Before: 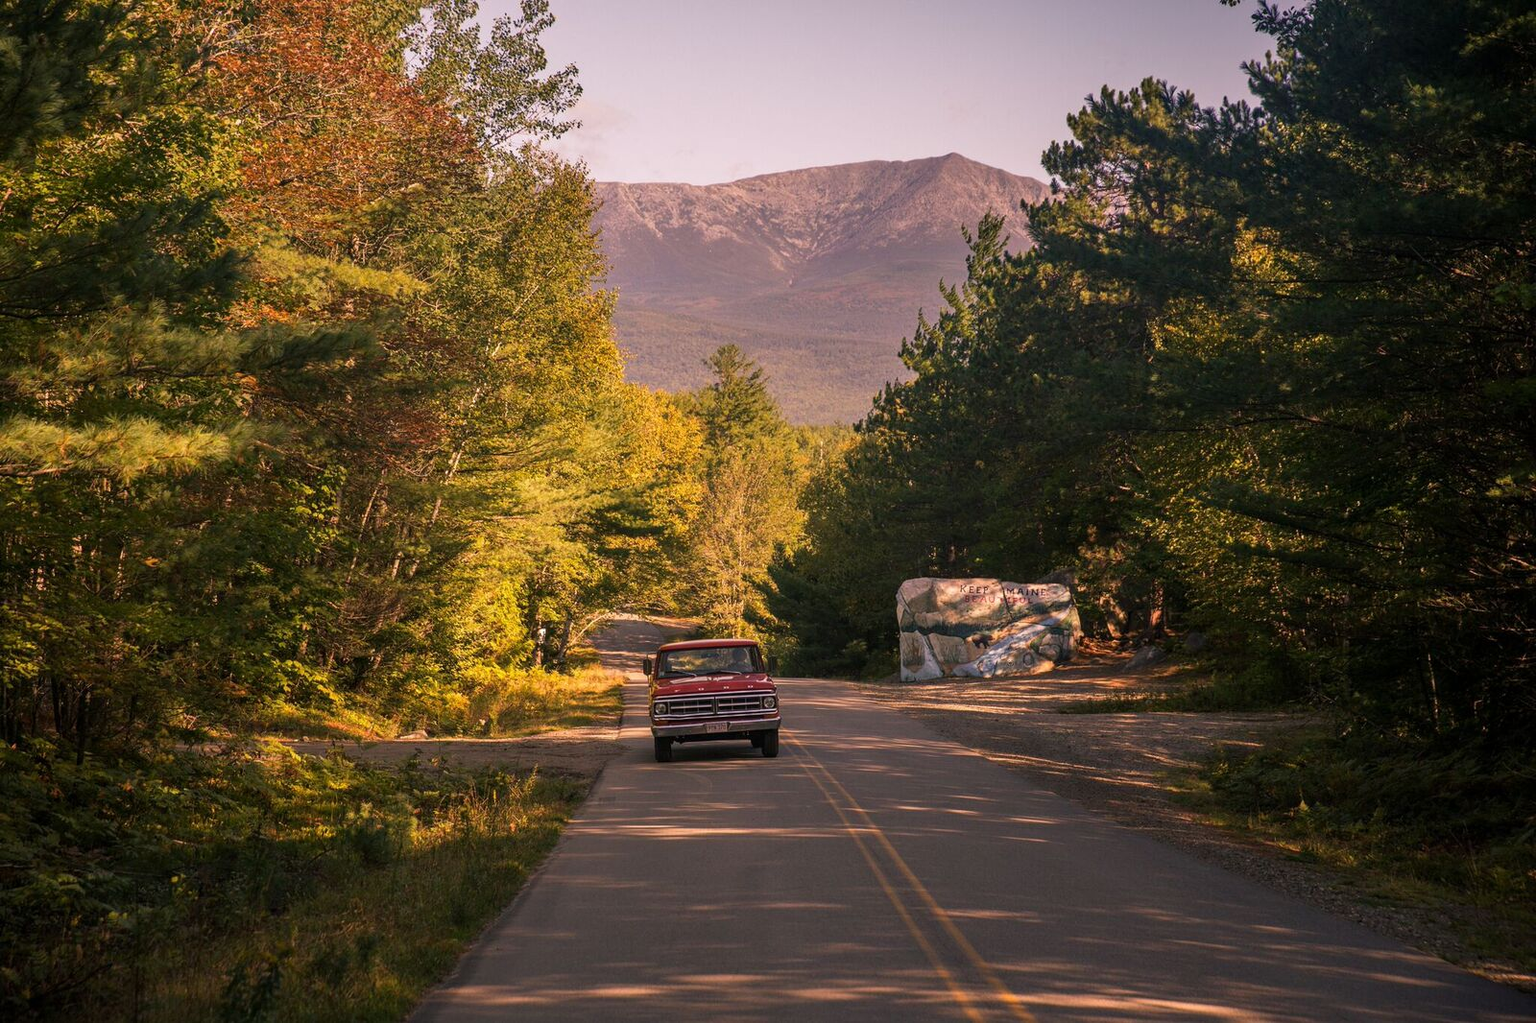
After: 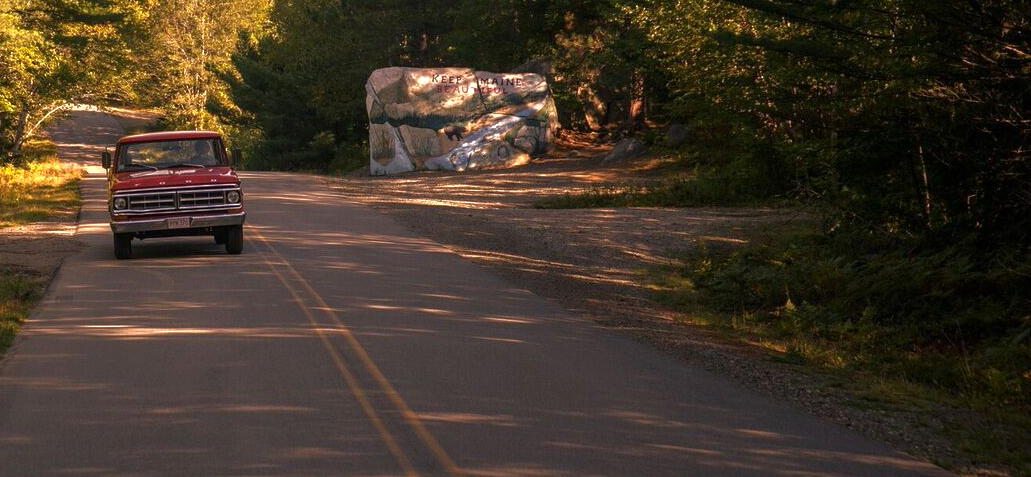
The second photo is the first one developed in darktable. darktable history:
base curve: curves: ch0 [(0, 0) (0.841, 0.609) (1, 1)]
contrast brightness saturation: contrast 0.08, saturation 0.02
crop and rotate: left 35.509%, top 50.238%, bottom 4.934%
exposure: black level correction 0, exposure 0.7 EV, compensate exposure bias true, compensate highlight preservation false
